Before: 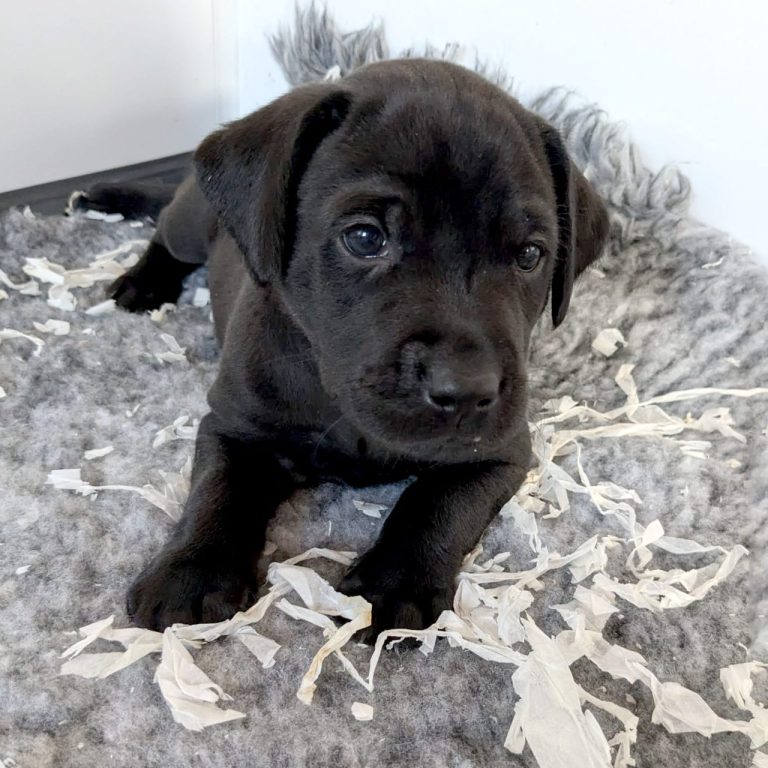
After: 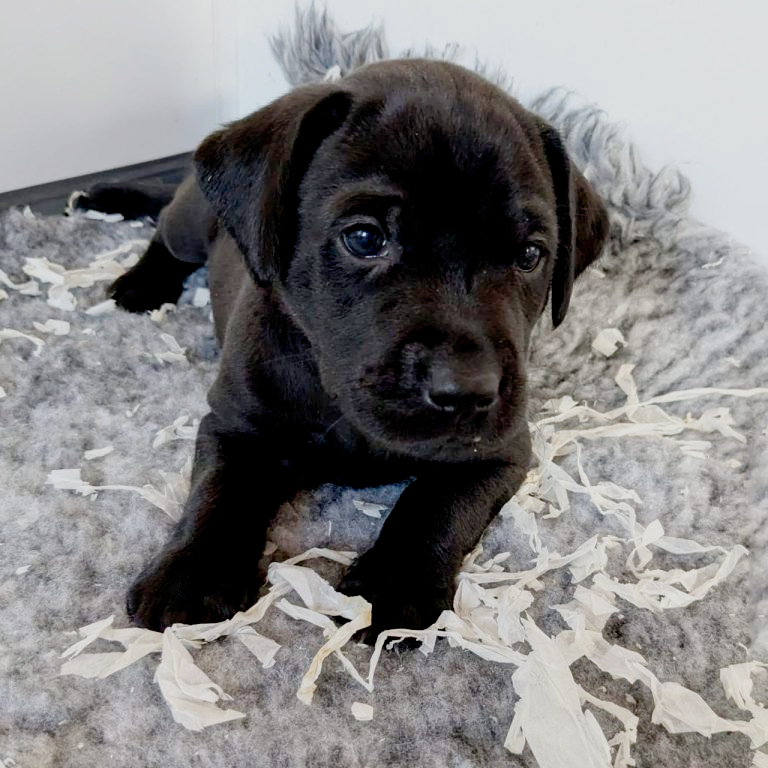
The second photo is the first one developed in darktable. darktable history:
filmic rgb: black relative exposure -7.75 EV, white relative exposure 4.4 EV, target black luminance 0%, hardness 3.76, latitude 50.57%, contrast 1.065, highlights saturation mix 9.01%, shadows ↔ highlights balance -0.212%, add noise in highlights 0, preserve chrominance no, color science v4 (2020)
